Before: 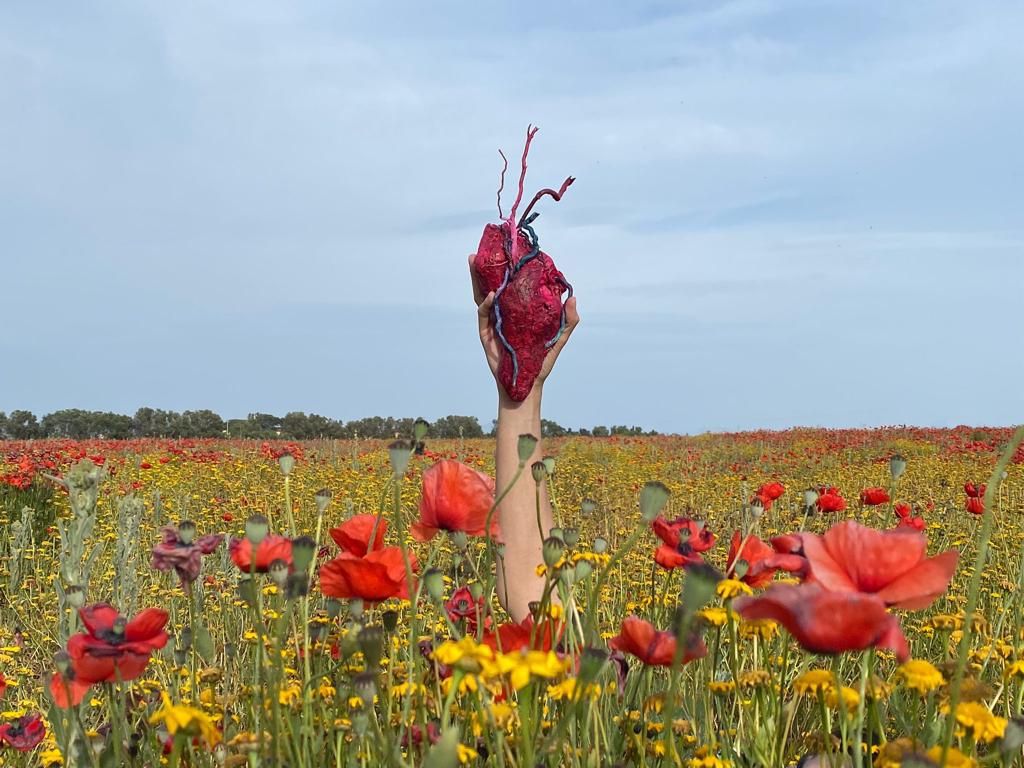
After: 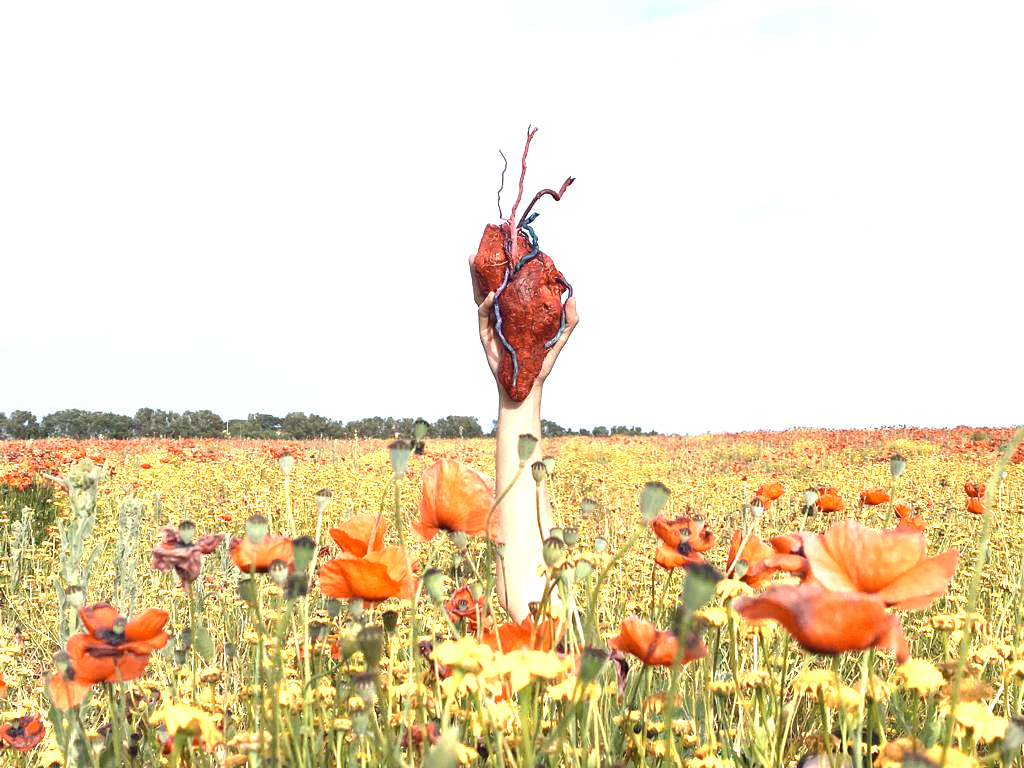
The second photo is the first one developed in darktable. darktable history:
exposure: black level correction 0, exposure 1.001 EV, compensate exposure bias true, compensate highlight preservation false
color zones: curves: ch0 [(0.018, 0.548) (0.197, 0.654) (0.425, 0.447) (0.605, 0.658) (0.732, 0.579)]; ch1 [(0.105, 0.531) (0.224, 0.531) (0.386, 0.39) (0.618, 0.456) (0.732, 0.456) (0.956, 0.421)]; ch2 [(0.039, 0.583) (0.215, 0.465) (0.399, 0.544) (0.465, 0.548) (0.614, 0.447) (0.724, 0.43) (0.882, 0.623) (0.956, 0.632)]
